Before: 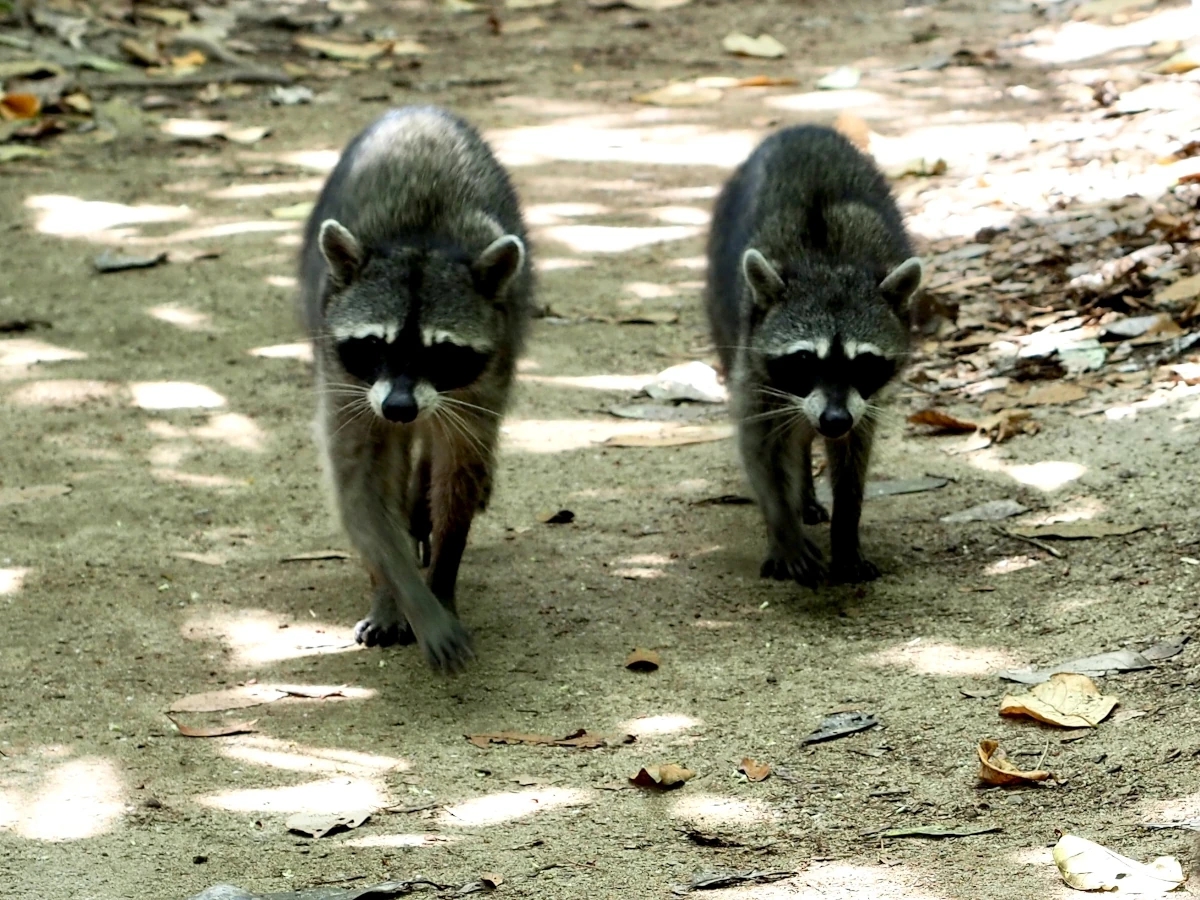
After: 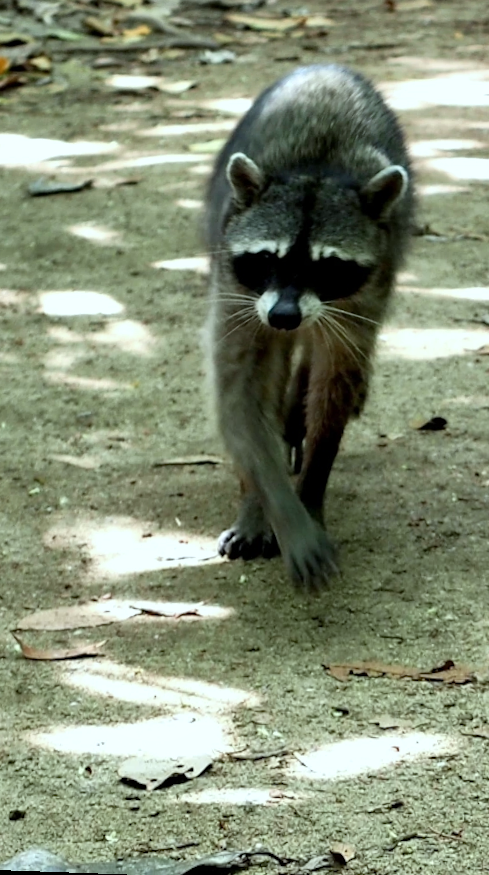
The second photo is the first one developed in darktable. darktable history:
rotate and perspective: rotation 0.72°, lens shift (vertical) -0.352, lens shift (horizontal) -0.051, crop left 0.152, crop right 0.859, crop top 0.019, crop bottom 0.964
crop and rotate: left 0%, top 0%, right 50.845%
shadows and highlights: low approximation 0.01, soften with gaussian
color calibration: illuminant Planckian (black body), adaptation linear Bradford (ICC v4), x 0.361, y 0.366, temperature 4511.61 K, saturation algorithm version 1 (2020)
